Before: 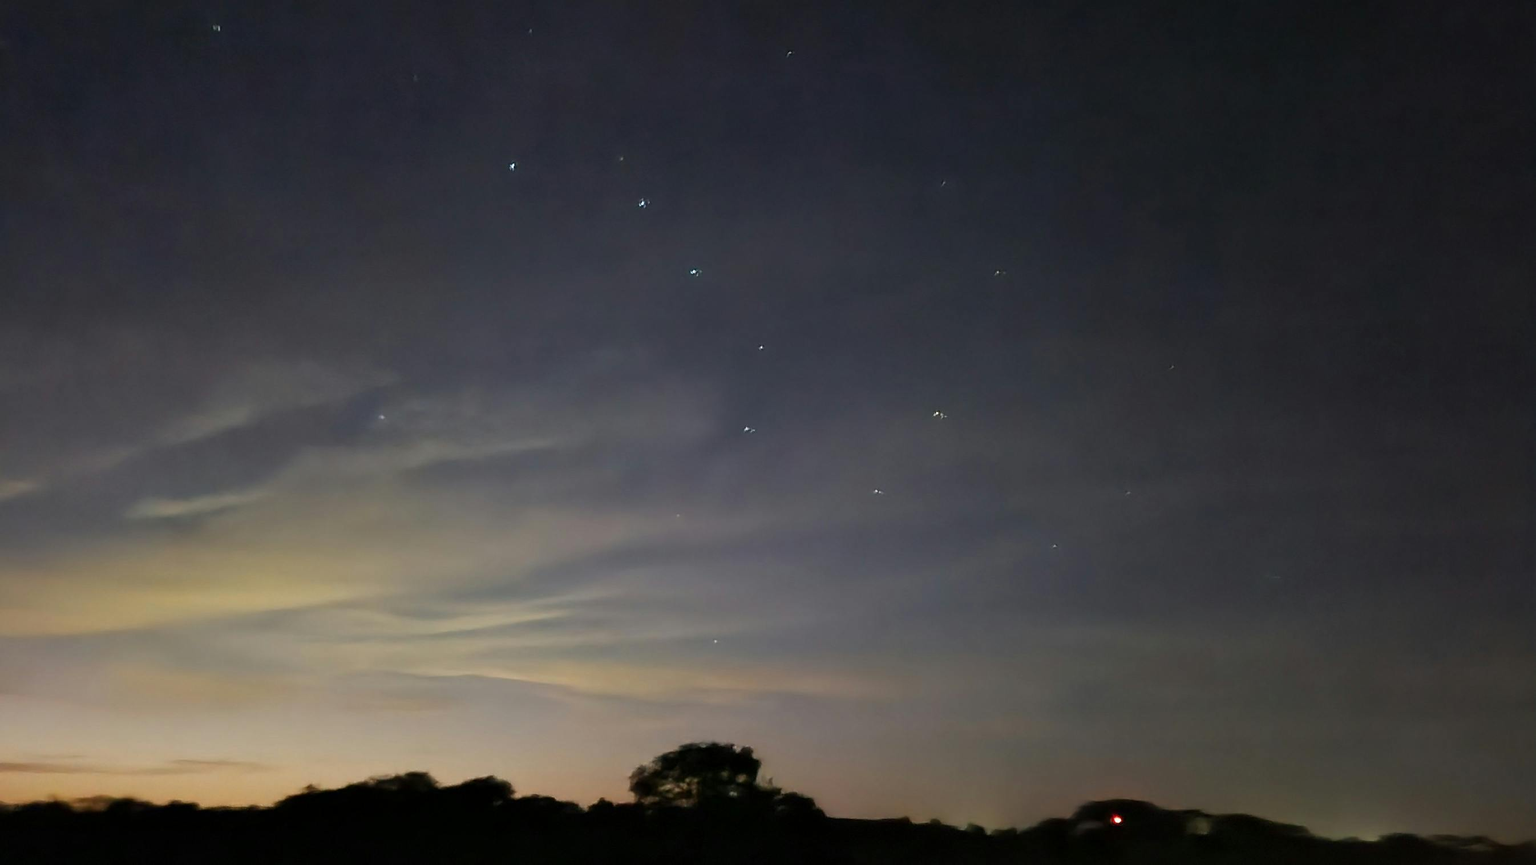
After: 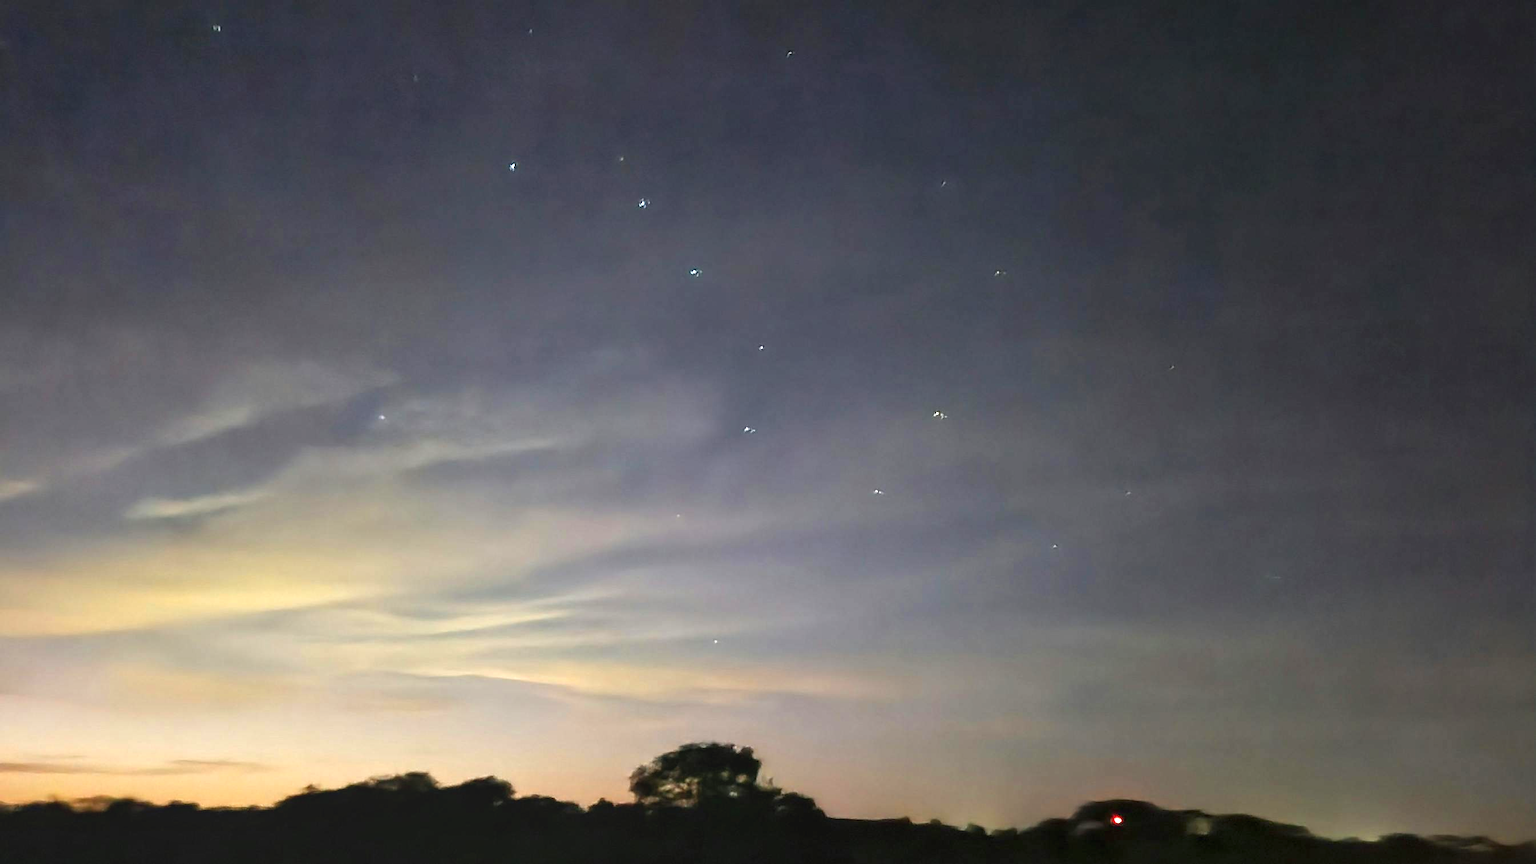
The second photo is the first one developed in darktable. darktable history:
exposure: black level correction 0, exposure 1.2 EV, compensate exposure bias true, compensate highlight preservation false
local contrast: detail 110%
